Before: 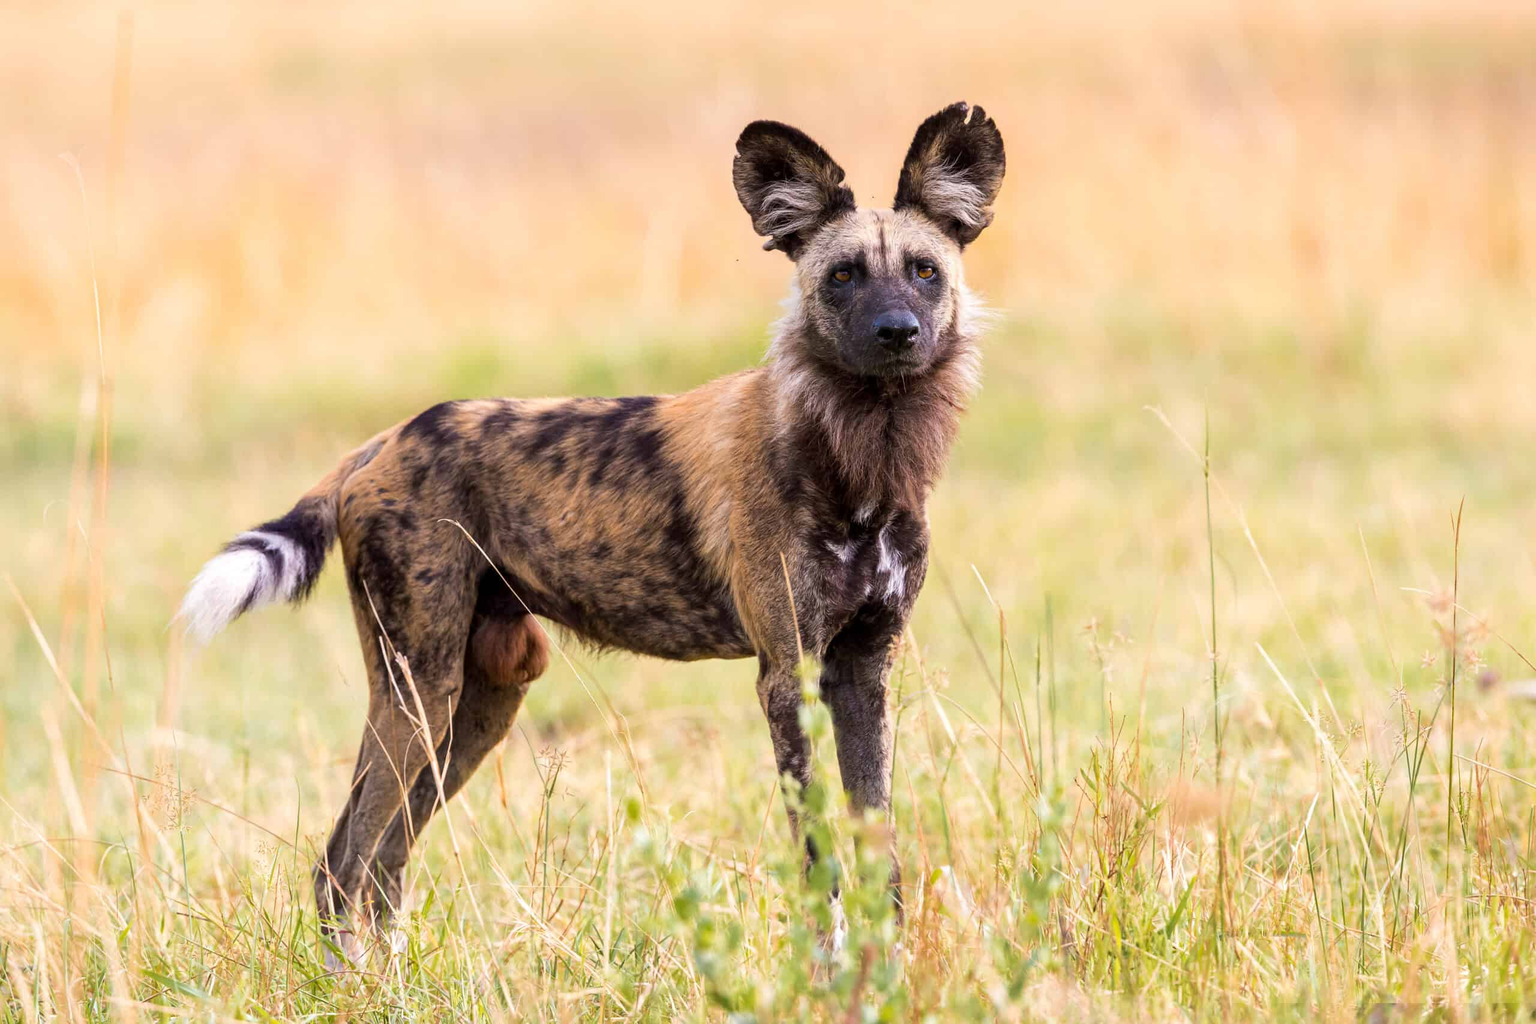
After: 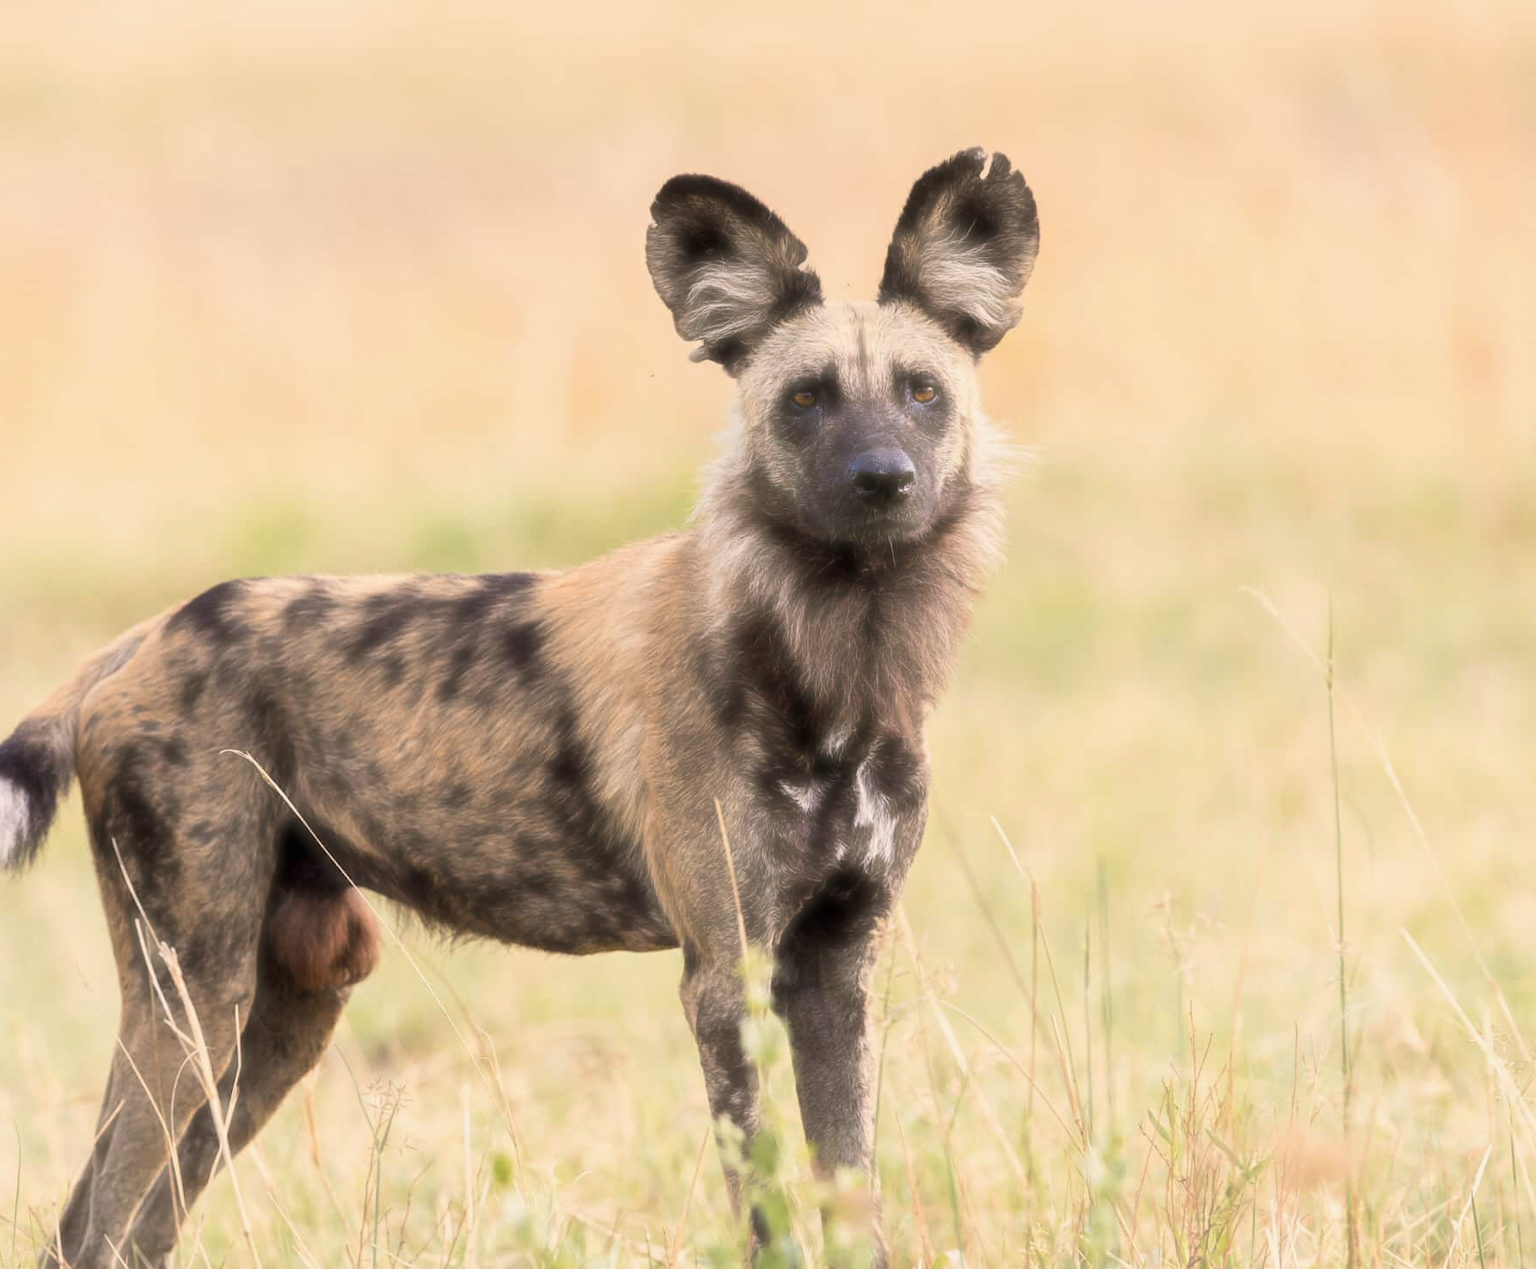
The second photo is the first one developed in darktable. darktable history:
haze removal: strength -0.898, distance 0.232, compatibility mode true, adaptive false
exposure: exposure -0.05 EV, compensate exposure bias true, compensate highlight preservation false
crop: left 18.61%, right 12.114%, bottom 14.142%
